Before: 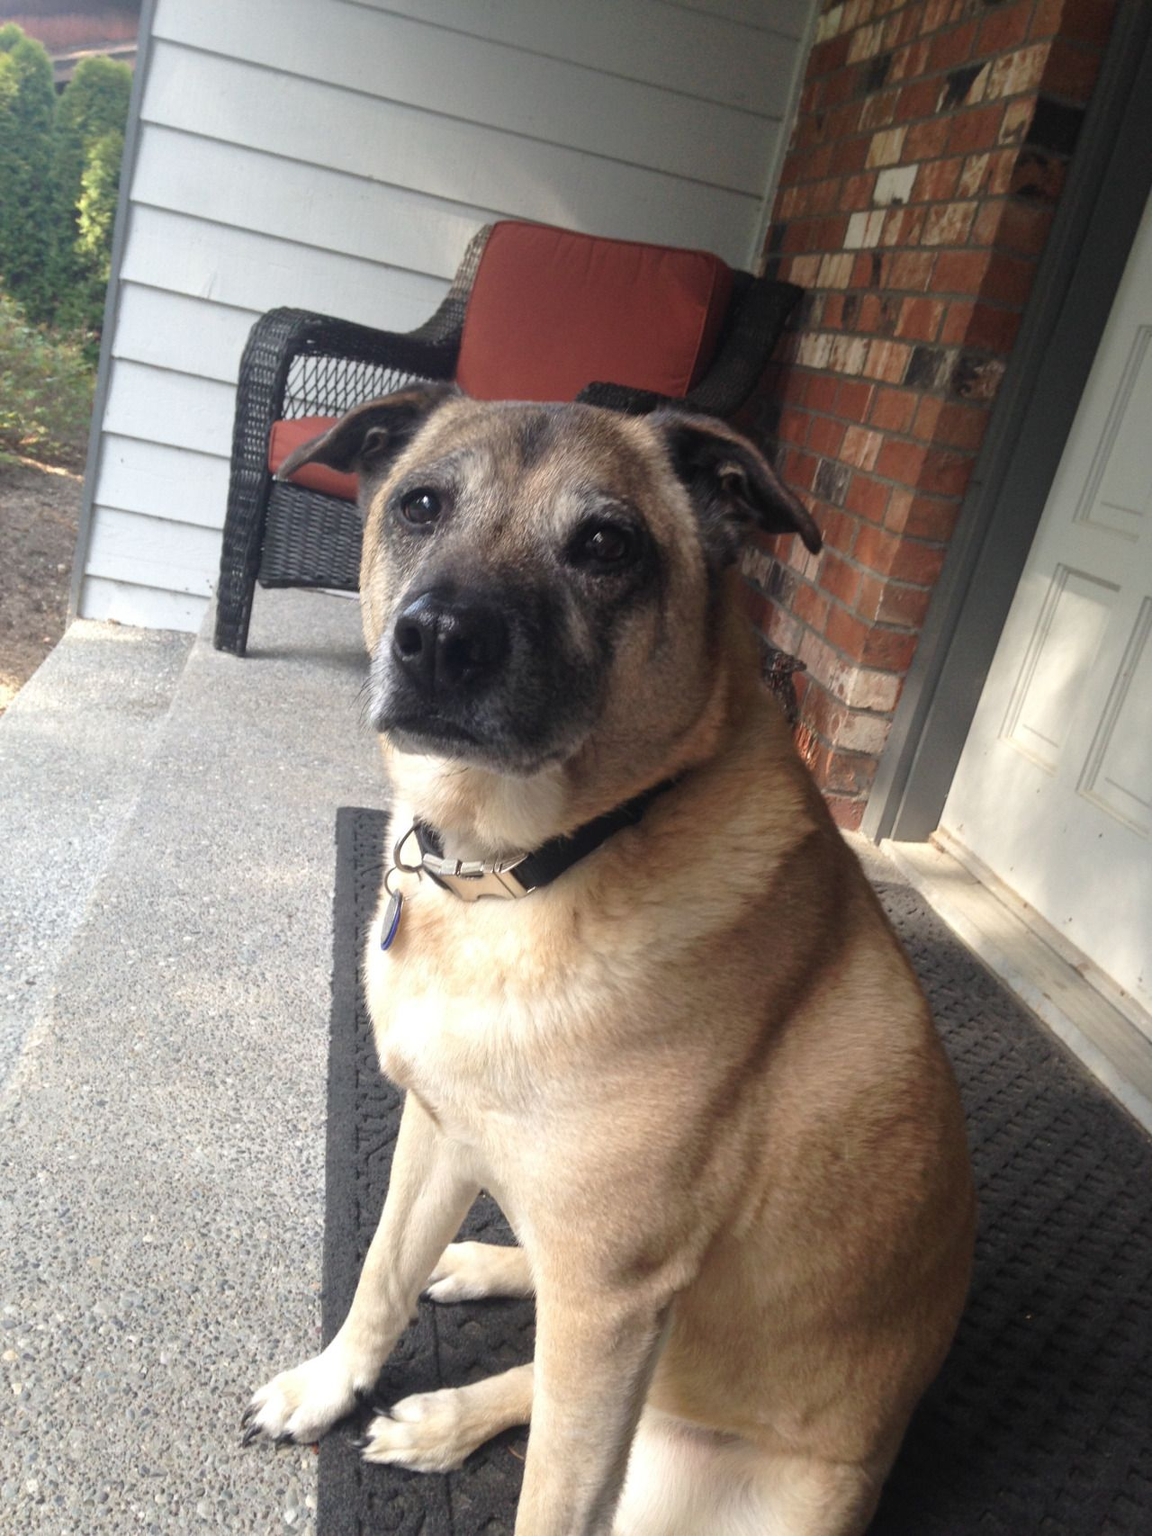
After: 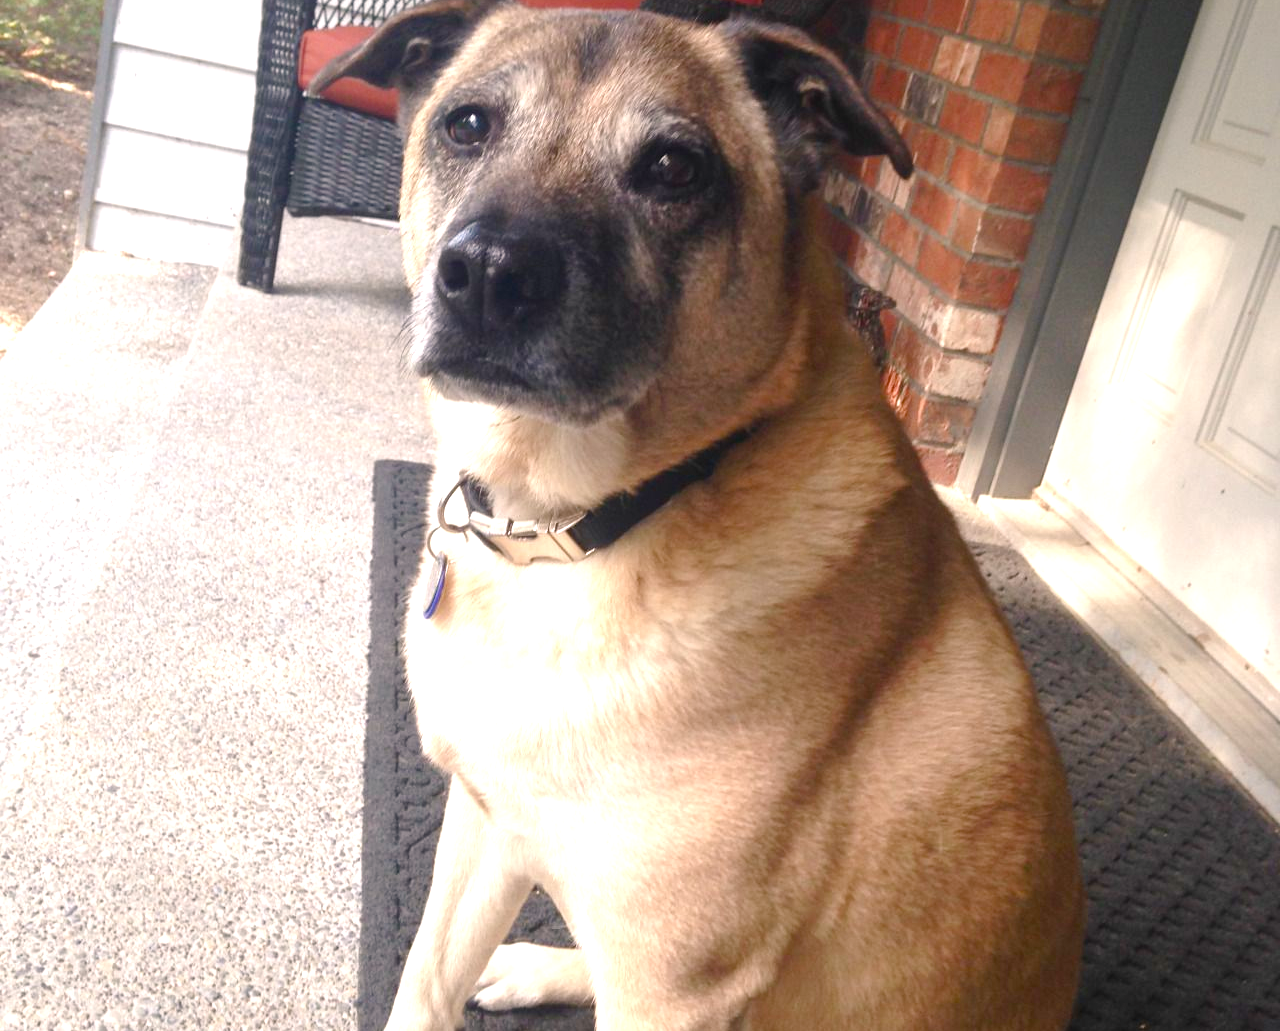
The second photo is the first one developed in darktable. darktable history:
crop and rotate: top 25.654%, bottom 13.927%
exposure: black level correction 0, exposure 0.692 EV, compensate highlight preservation false
color balance rgb: highlights gain › chroma 2.383%, highlights gain › hue 38.37°, perceptual saturation grading › global saturation 20%, perceptual saturation grading › highlights -49.837%, perceptual saturation grading › shadows 25.471%, global vibrance 31.037%
